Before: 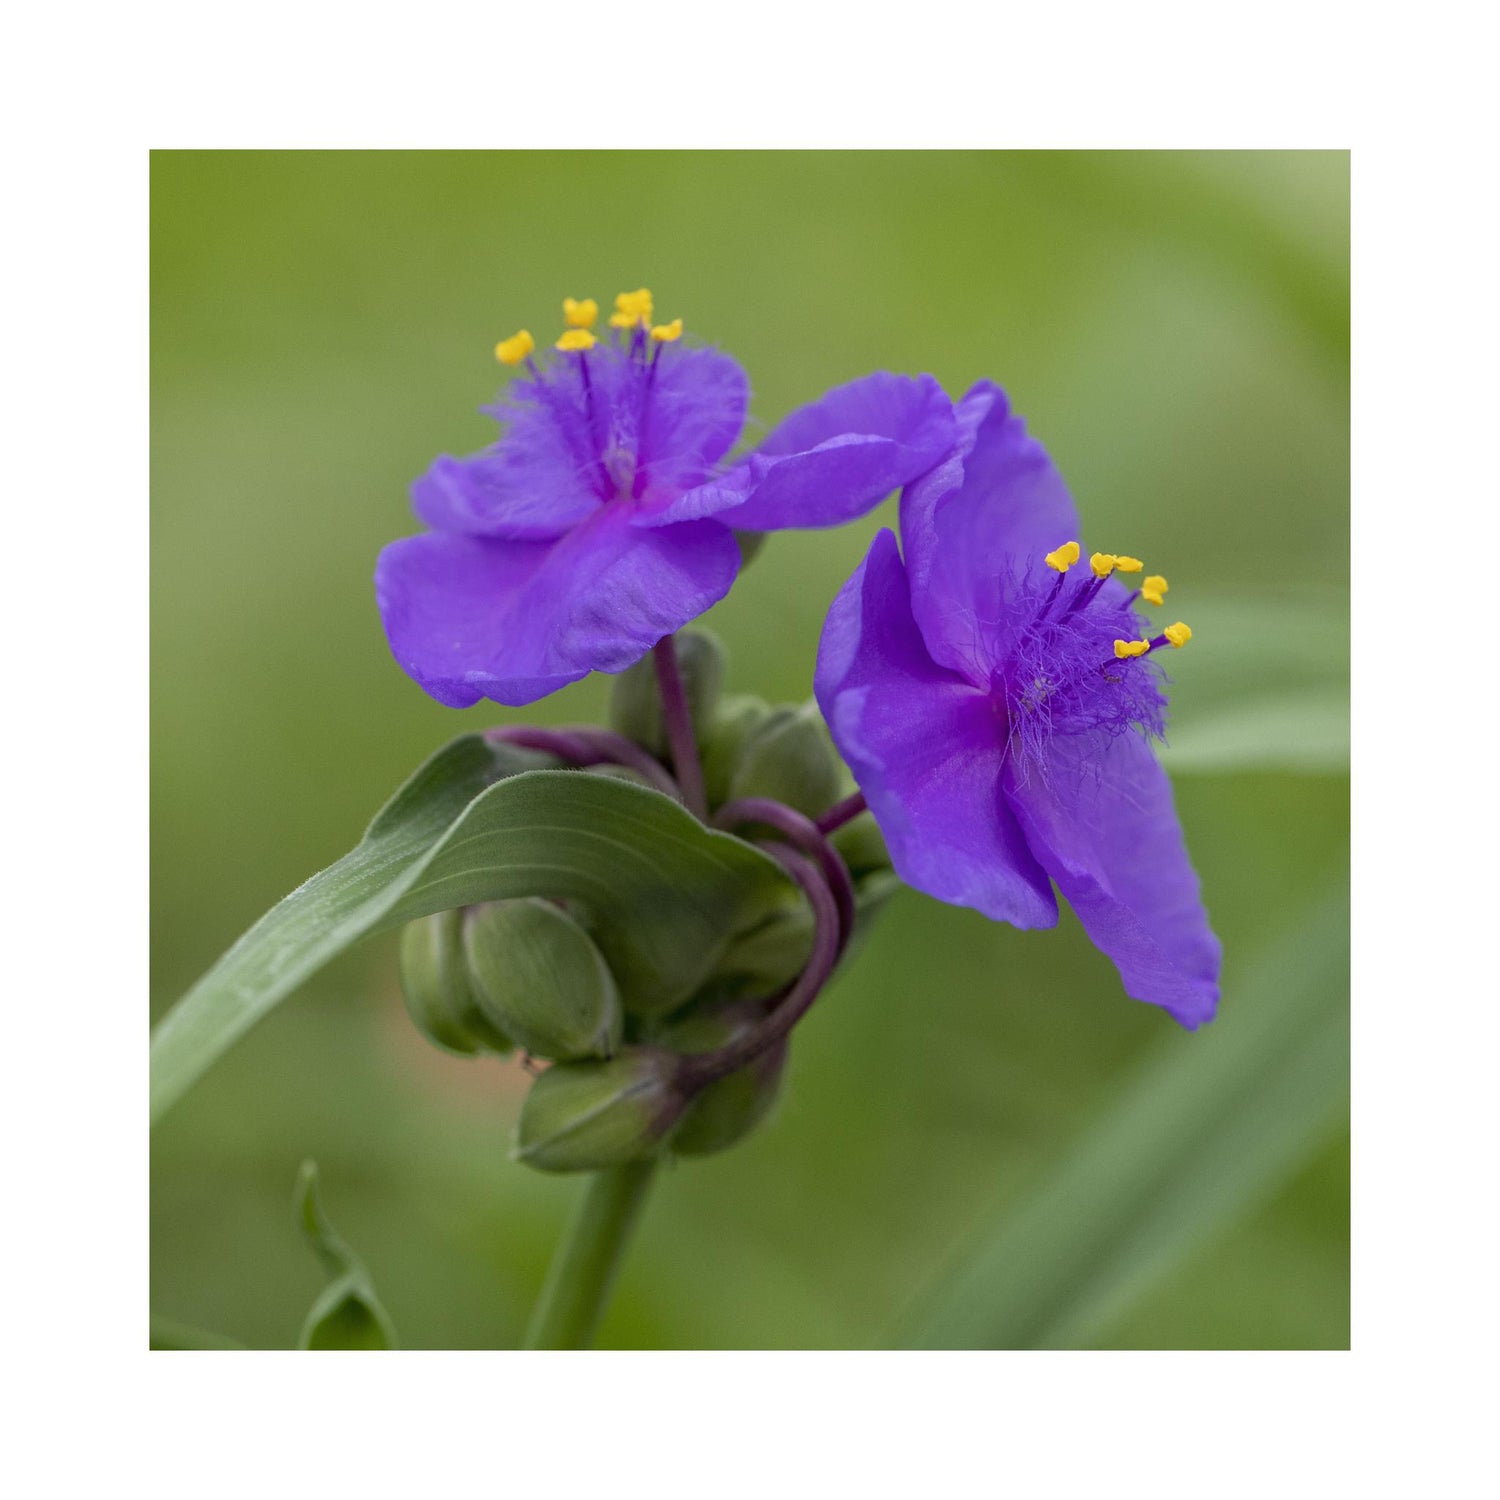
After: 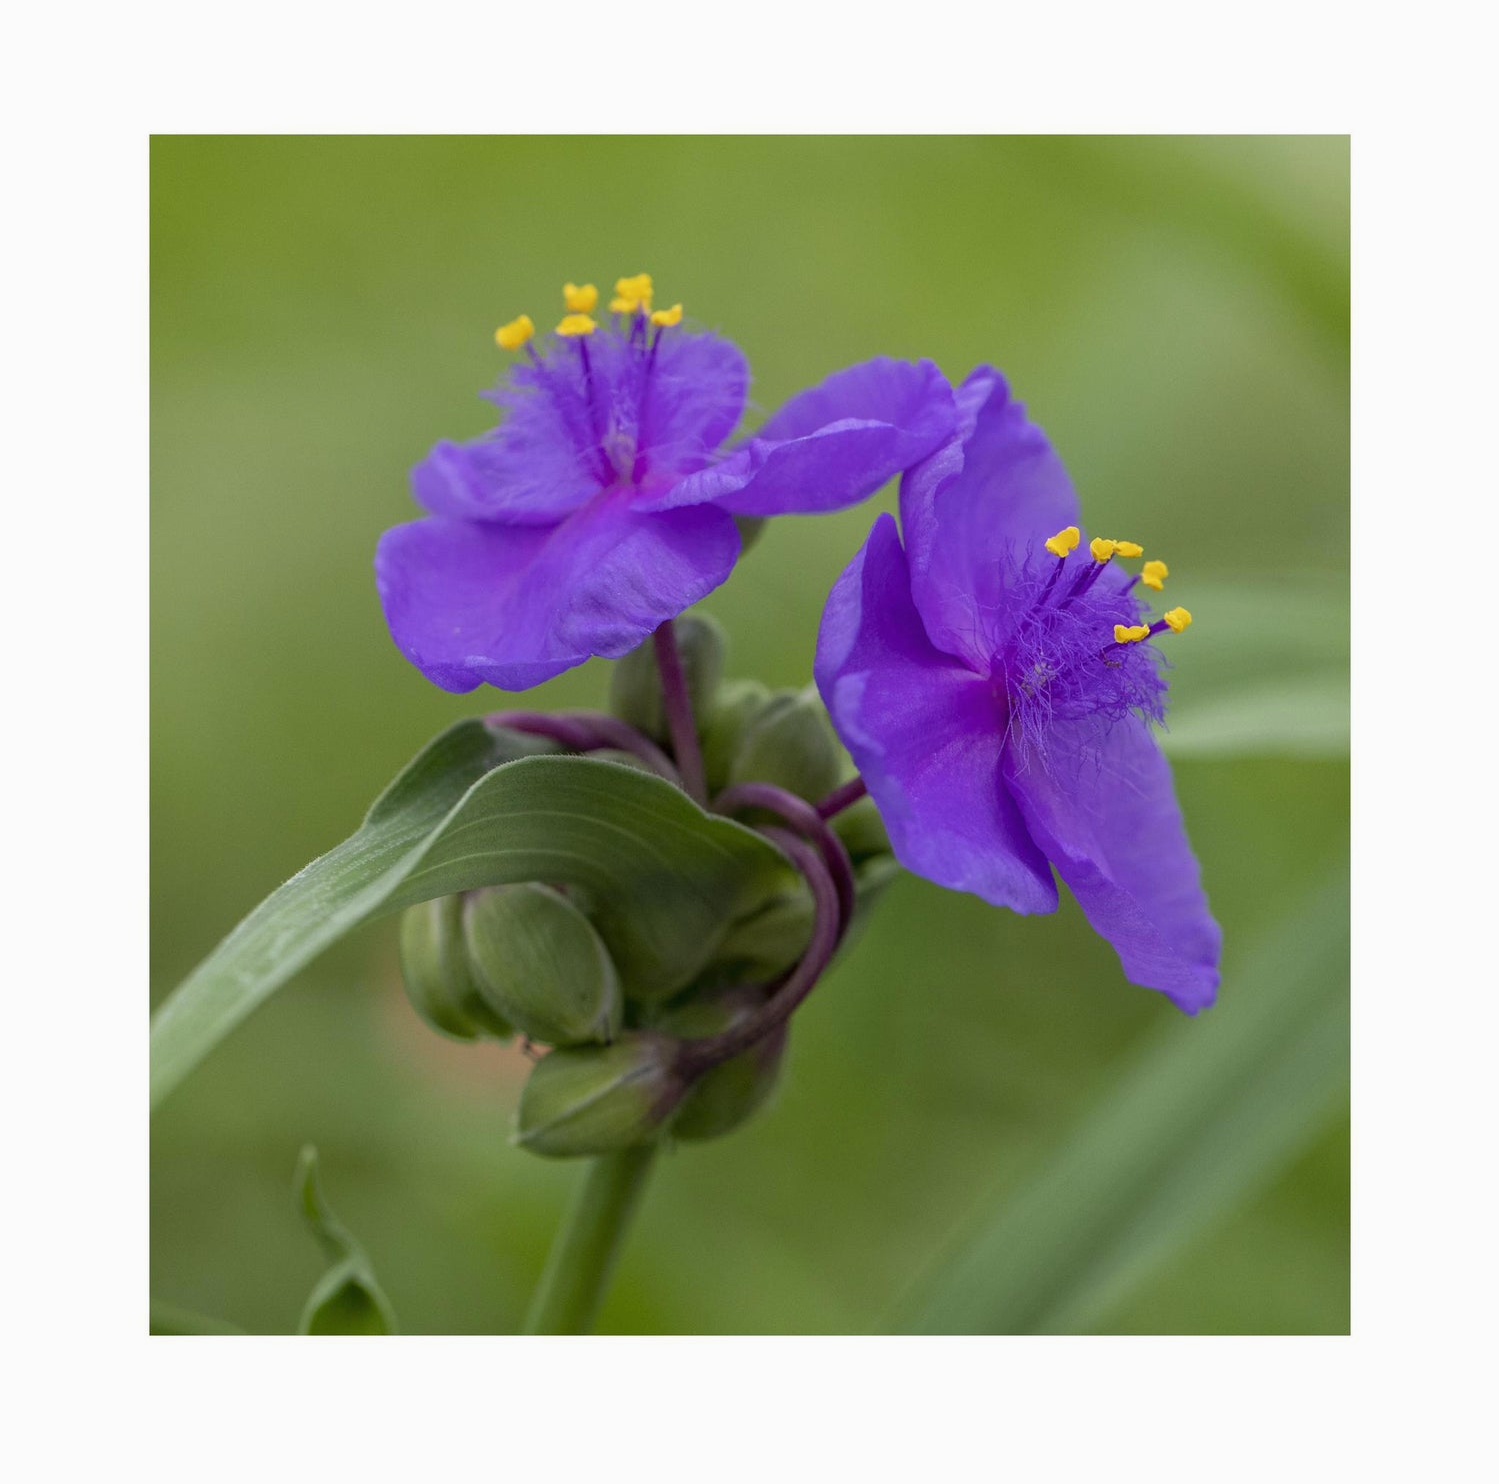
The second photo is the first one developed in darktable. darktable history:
exposure: exposure -0.05 EV
crop: top 1.049%, right 0.001%
